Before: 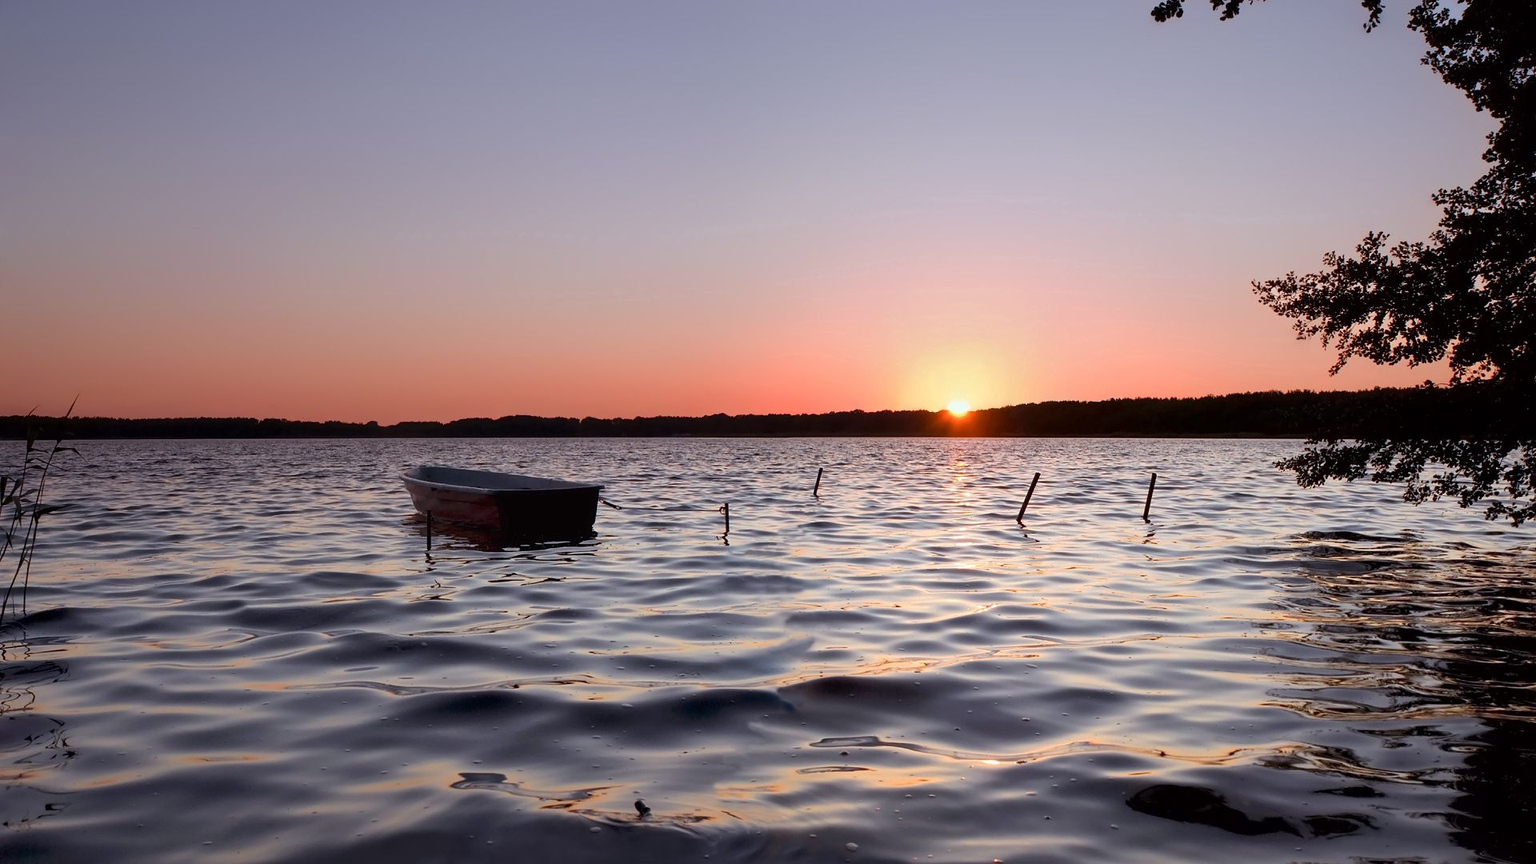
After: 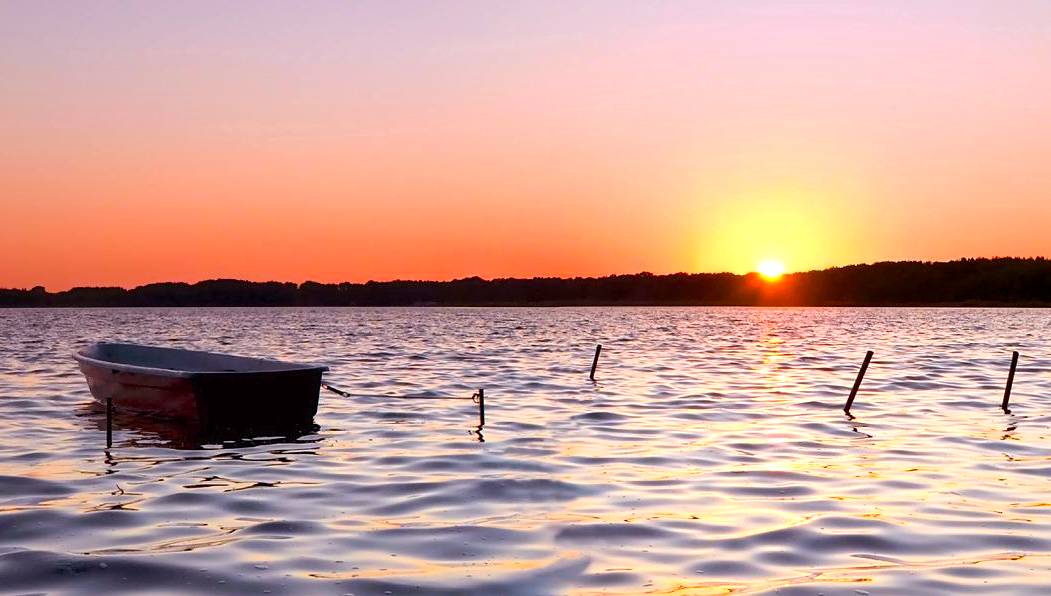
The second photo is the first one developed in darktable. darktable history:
color balance rgb: perceptual saturation grading › global saturation 30.765%, perceptual brilliance grading › global brilliance 2.799%, perceptual brilliance grading › highlights -2.72%, perceptual brilliance grading › shadows 2.54%, global vibrance 30.98%
color correction: highlights a* 3.74, highlights b* 5.13
exposure: black level correction 0.001, exposure 0.5 EV, compensate highlight preservation false
crop and rotate: left 22.29%, top 22.262%, right 22.924%, bottom 22.467%
